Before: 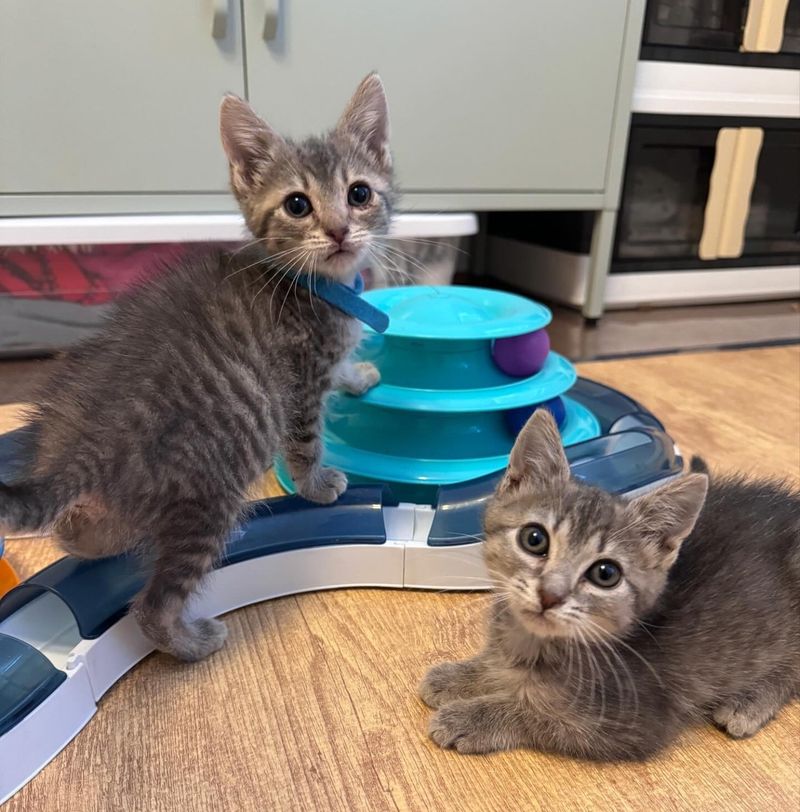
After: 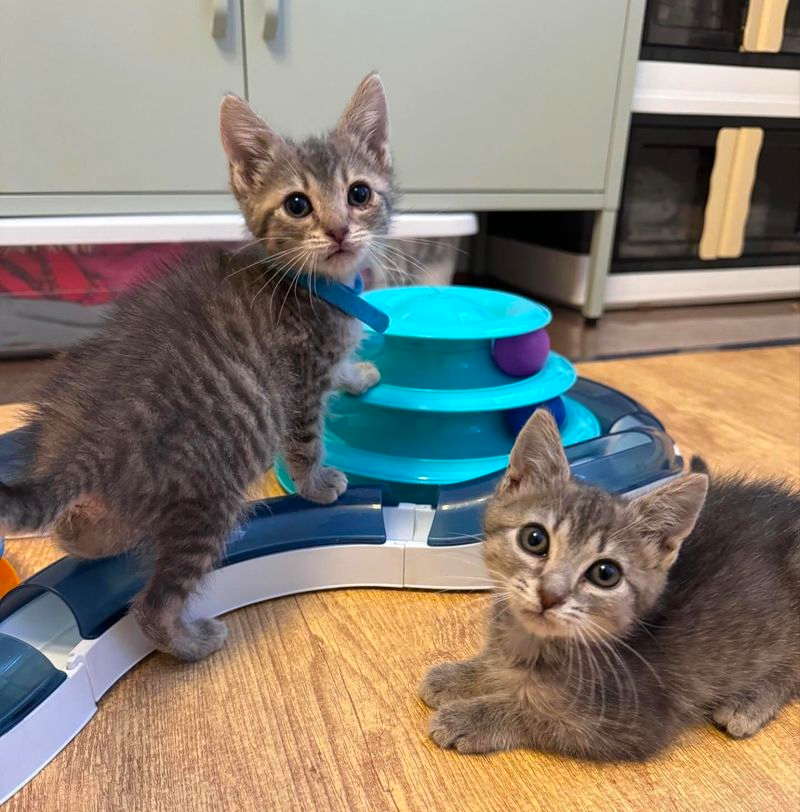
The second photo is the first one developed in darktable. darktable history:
color balance: output saturation 120%
tone equalizer: on, module defaults
